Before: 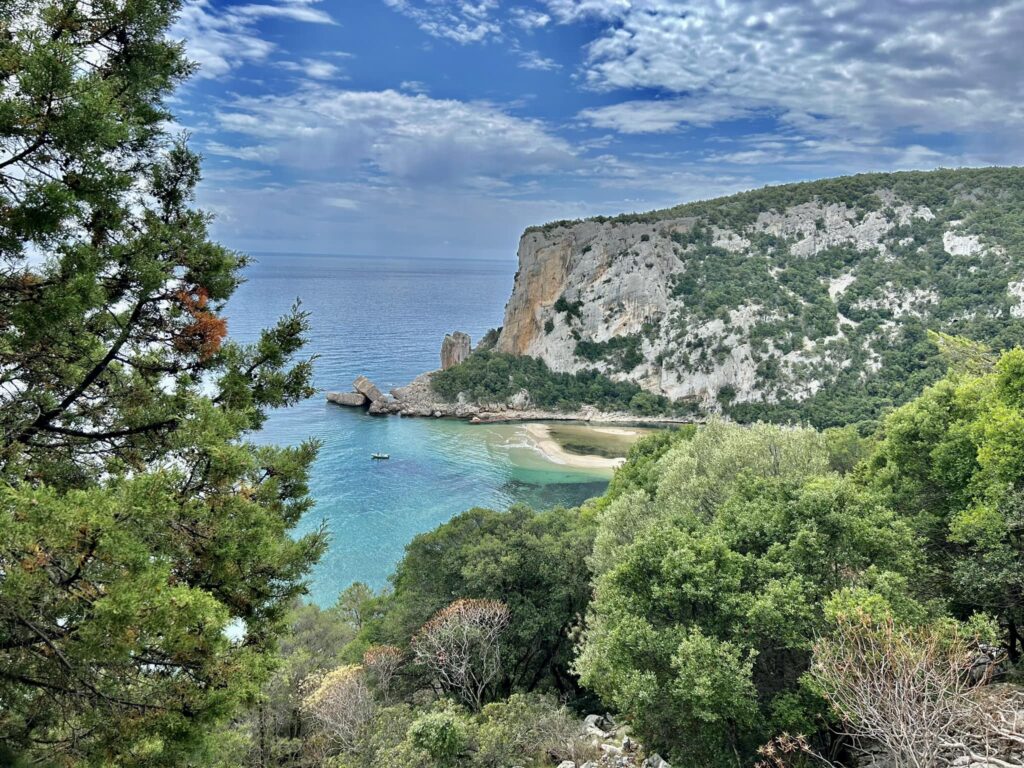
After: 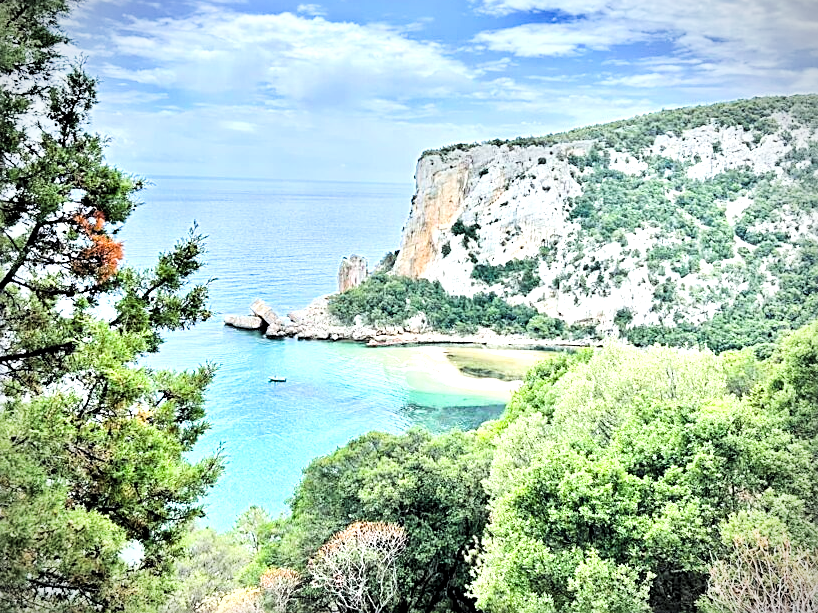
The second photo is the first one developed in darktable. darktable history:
crop and rotate: left 10.071%, top 10.071%, right 10.02%, bottom 10.02%
sharpen: on, module defaults
white balance: red 0.988, blue 1.017
exposure: black level correction 0, exposure 1.5 EV, compensate exposure bias true, compensate highlight preservation false
filmic rgb: black relative exposure -7.5 EV, white relative exposure 5 EV, hardness 3.31, contrast 1.3, contrast in shadows safe
levels: levels [0.055, 0.477, 0.9]
vignetting: width/height ratio 1.094
